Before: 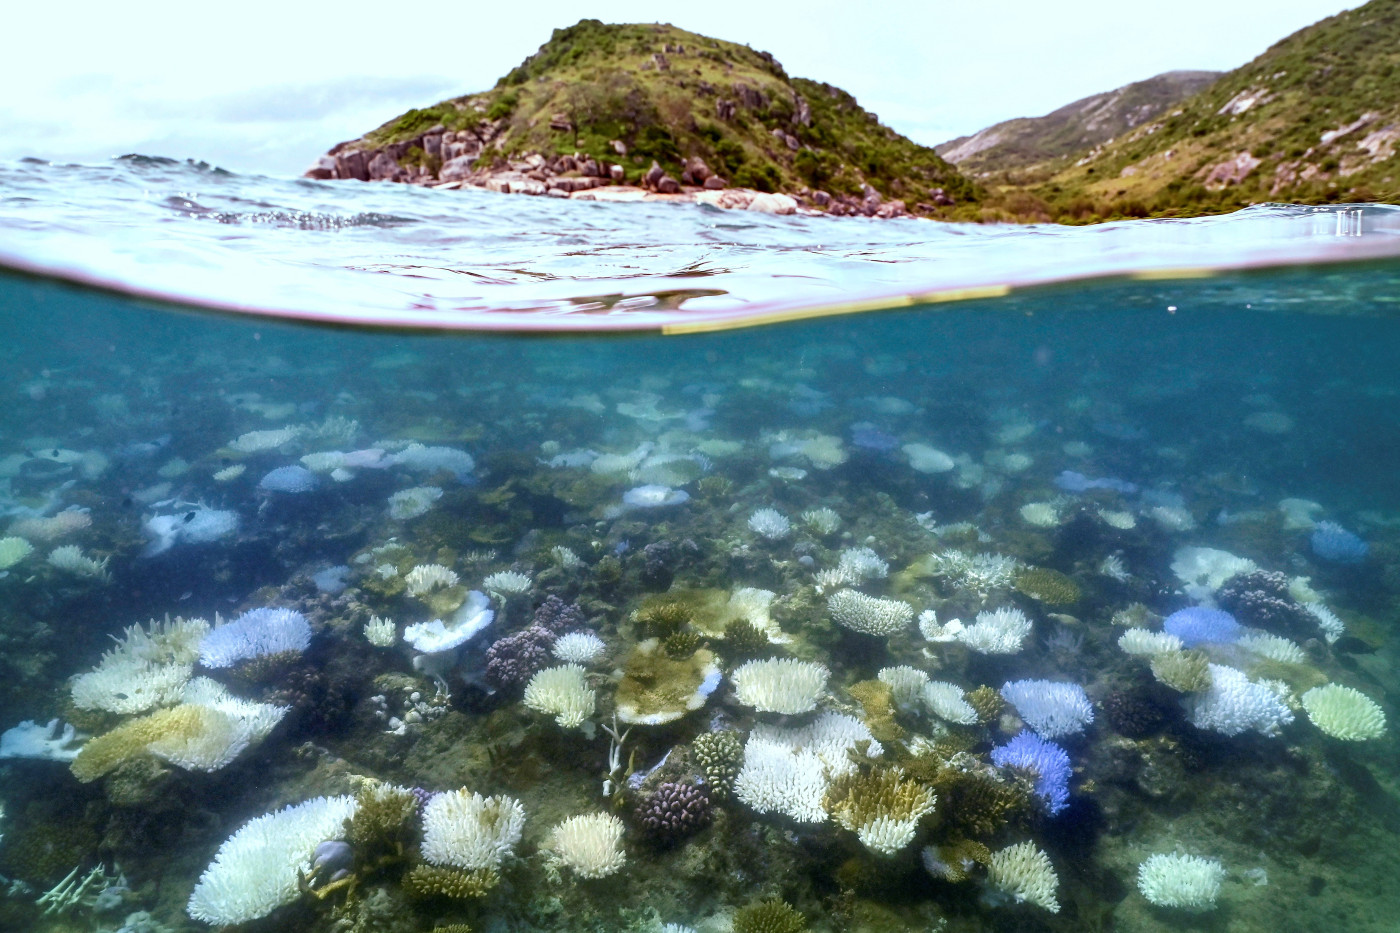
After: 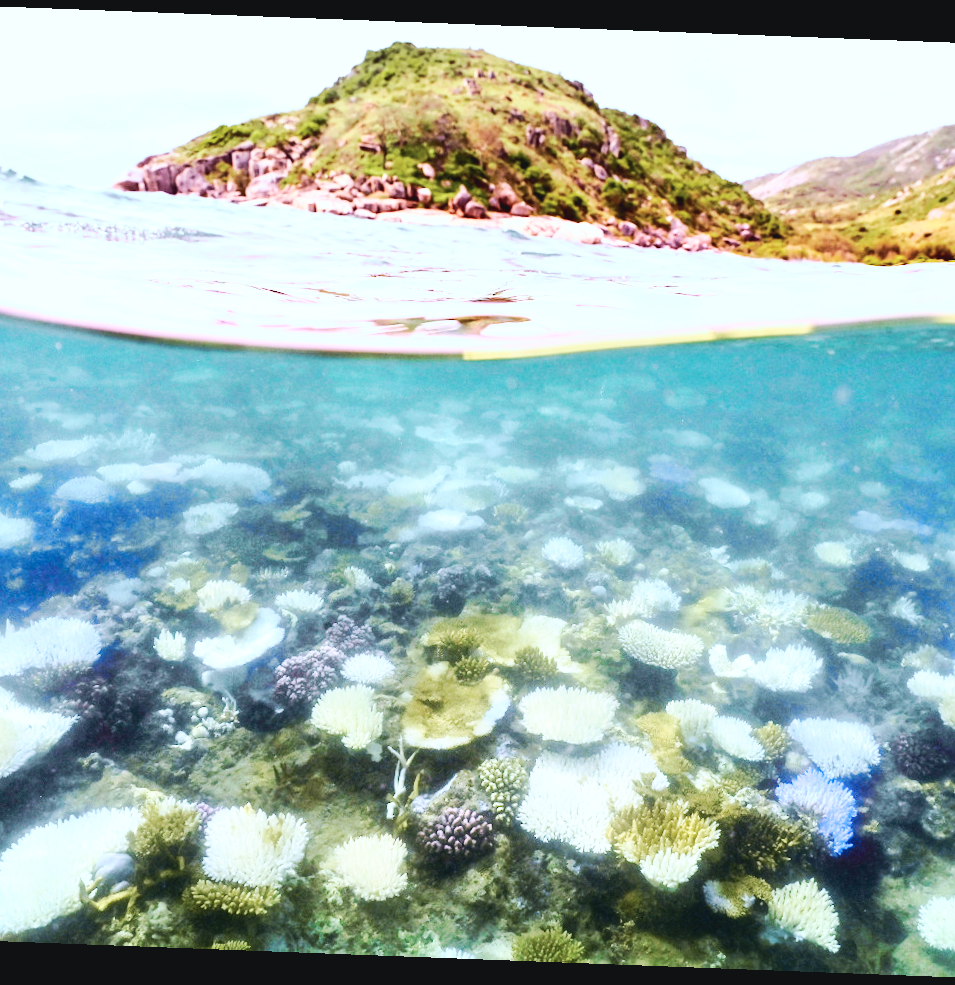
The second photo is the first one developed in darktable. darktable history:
tone curve: curves: ch0 [(0, 0.023) (0.087, 0.065) (0.184, 0.168) (0.45, 0.54) (0.57, 0.683) (0.722, 0.825) (0.877, 0.948) (1, 1)]; ch1 [(0, 0) (0.388, 0.369) (0.44, 0.44) (0.489, 0.481) (0.534, 0.551) (0.657, 0.659) (1, 1)]; ch2 [(0, 0) (0.353, 0.317) (0.408, 0.427) (0.472, 0.46) (0.5, 0.496) (0.537, 0.539) (0.576, 0.592) (0.625, 0.631) (1, 1)], color space Lab, independent channels, preserve colors none
rotate and perspective: rotation 2.17°, automatic cropping off
crop: left 15.419%, right 17.914%
base curve: curves: ch0 [(0, 0.007) (0.028, 0.063) (0.121, 0.311) (0.46, 0.743) (0.859, 0.957) (1, 1)], preserve colors none
